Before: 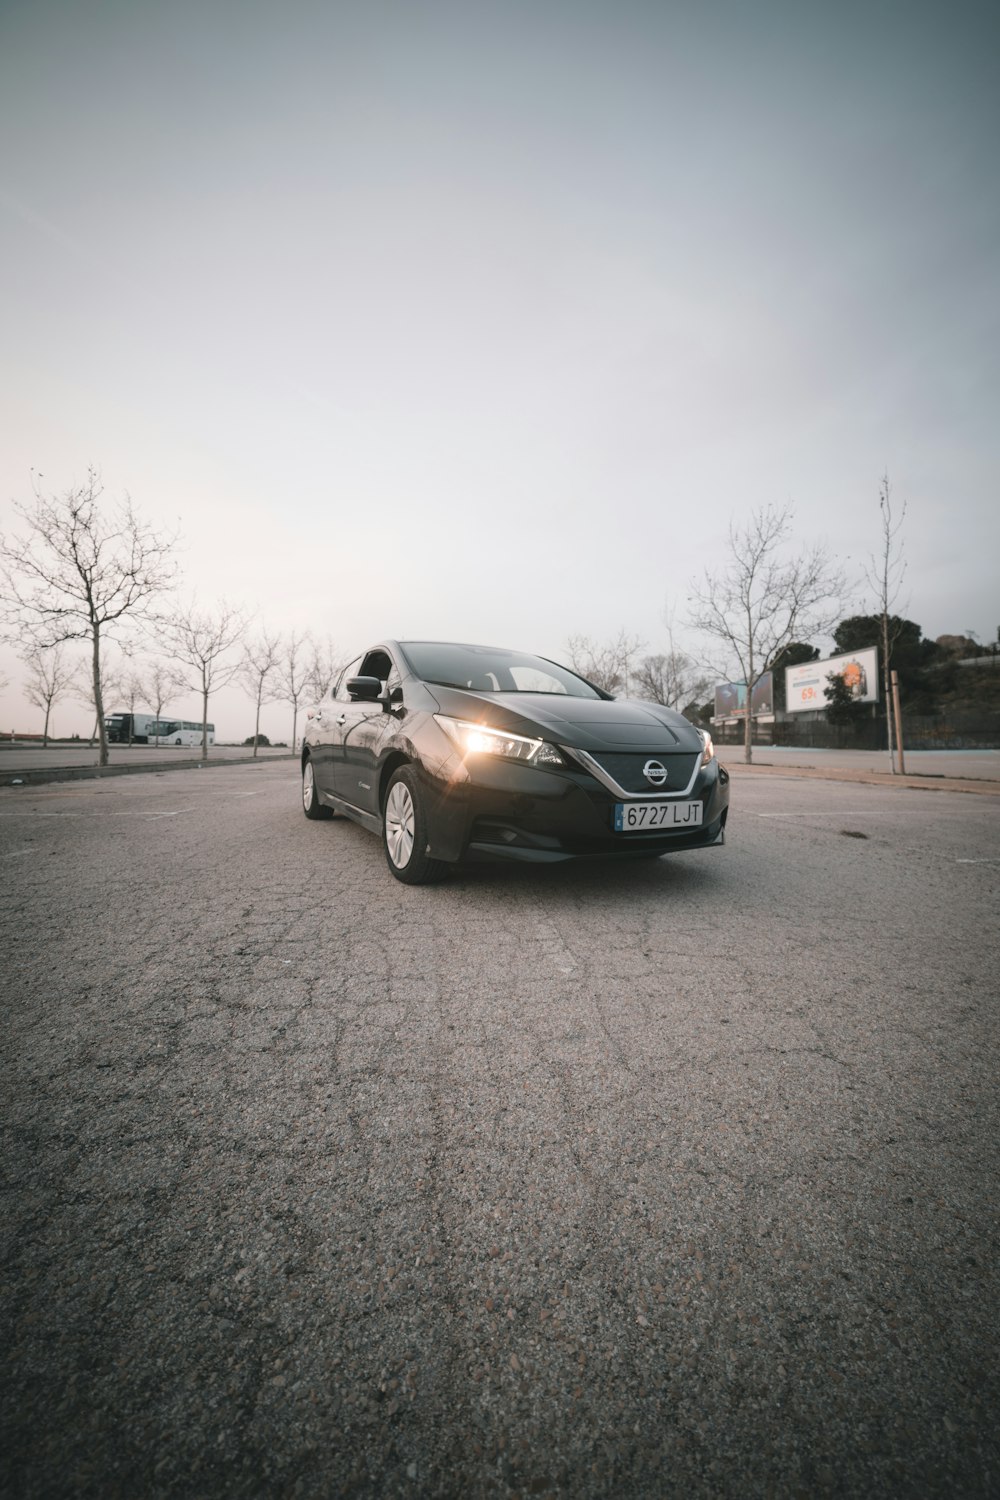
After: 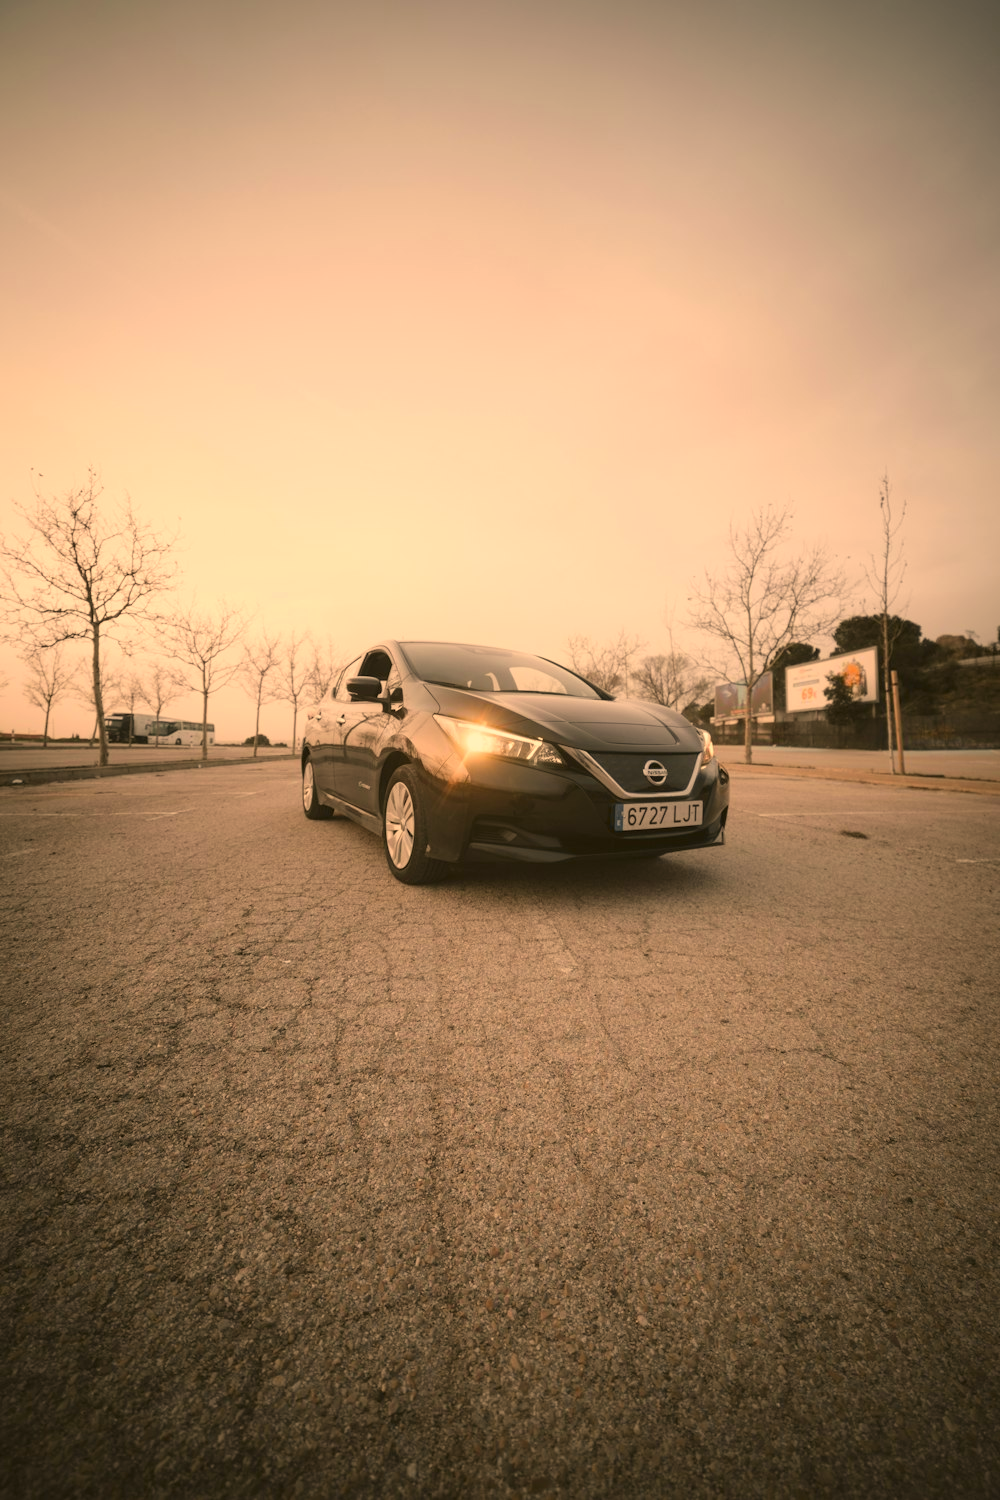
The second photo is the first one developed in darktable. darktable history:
color correction: highlights a* 18.04, highlights b* 34.86, shadows a* 1.69, shadows b* 6.77, saturation 1.02
